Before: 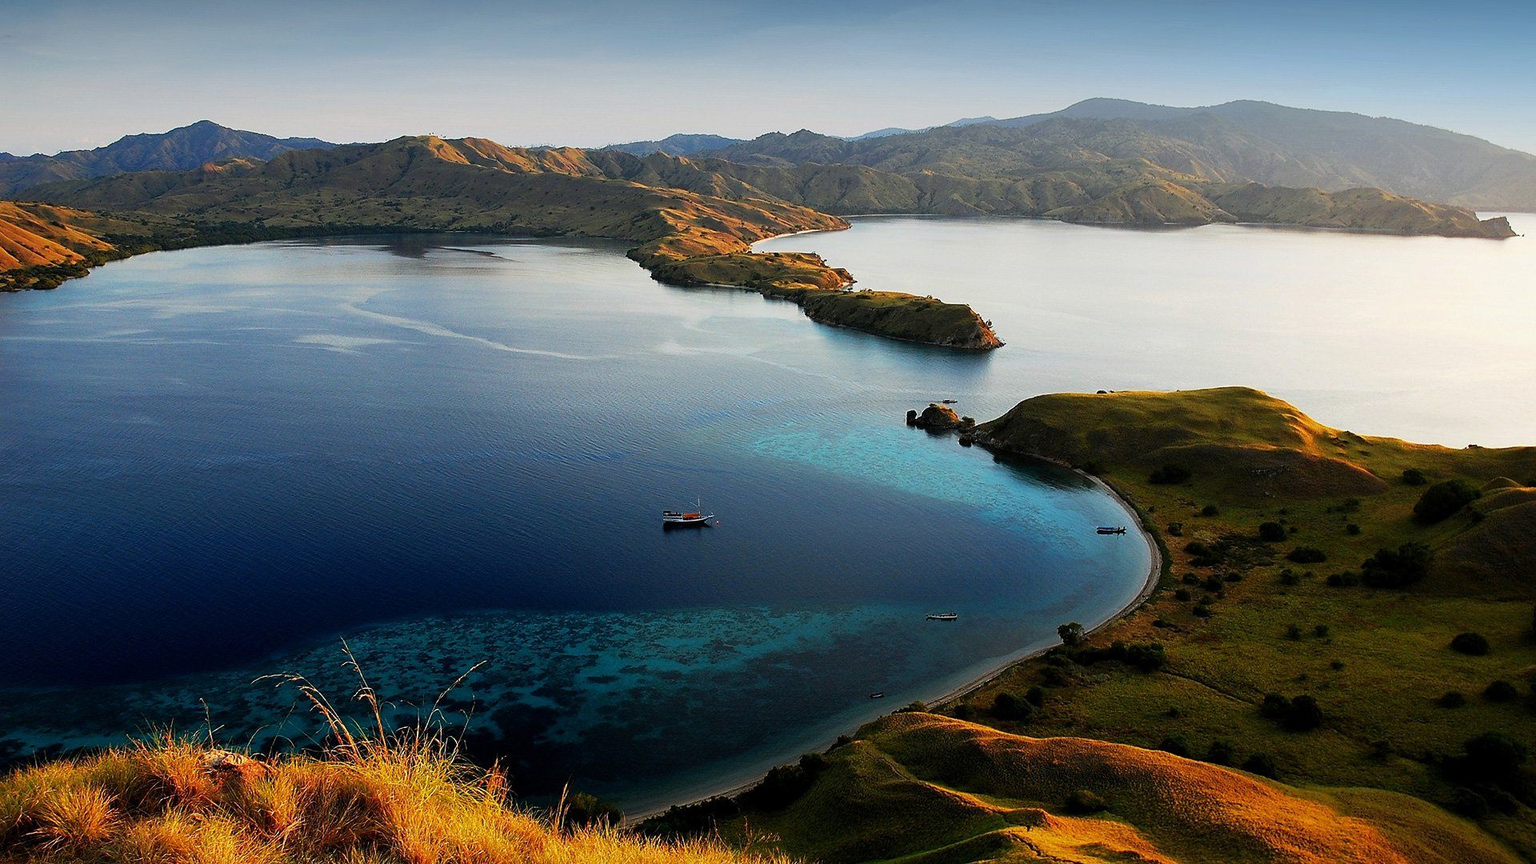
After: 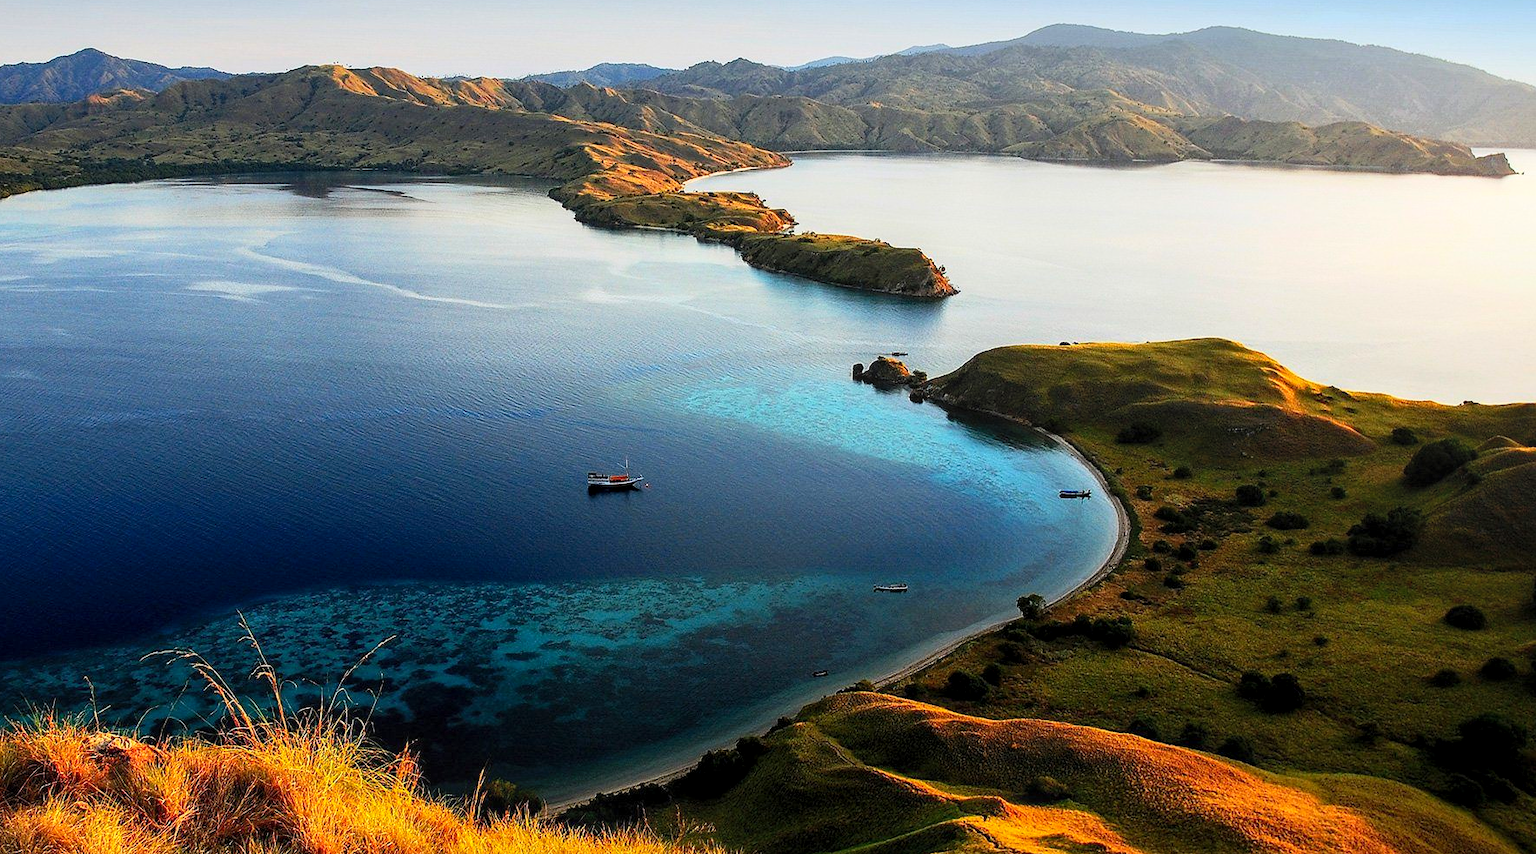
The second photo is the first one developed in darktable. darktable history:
contrast brightness saturation: contrast 0.196, brightness 0.165, saturation 0.222
crop and rotate: left 7.996%, top 8.912%
local contrast: on, module defaults
